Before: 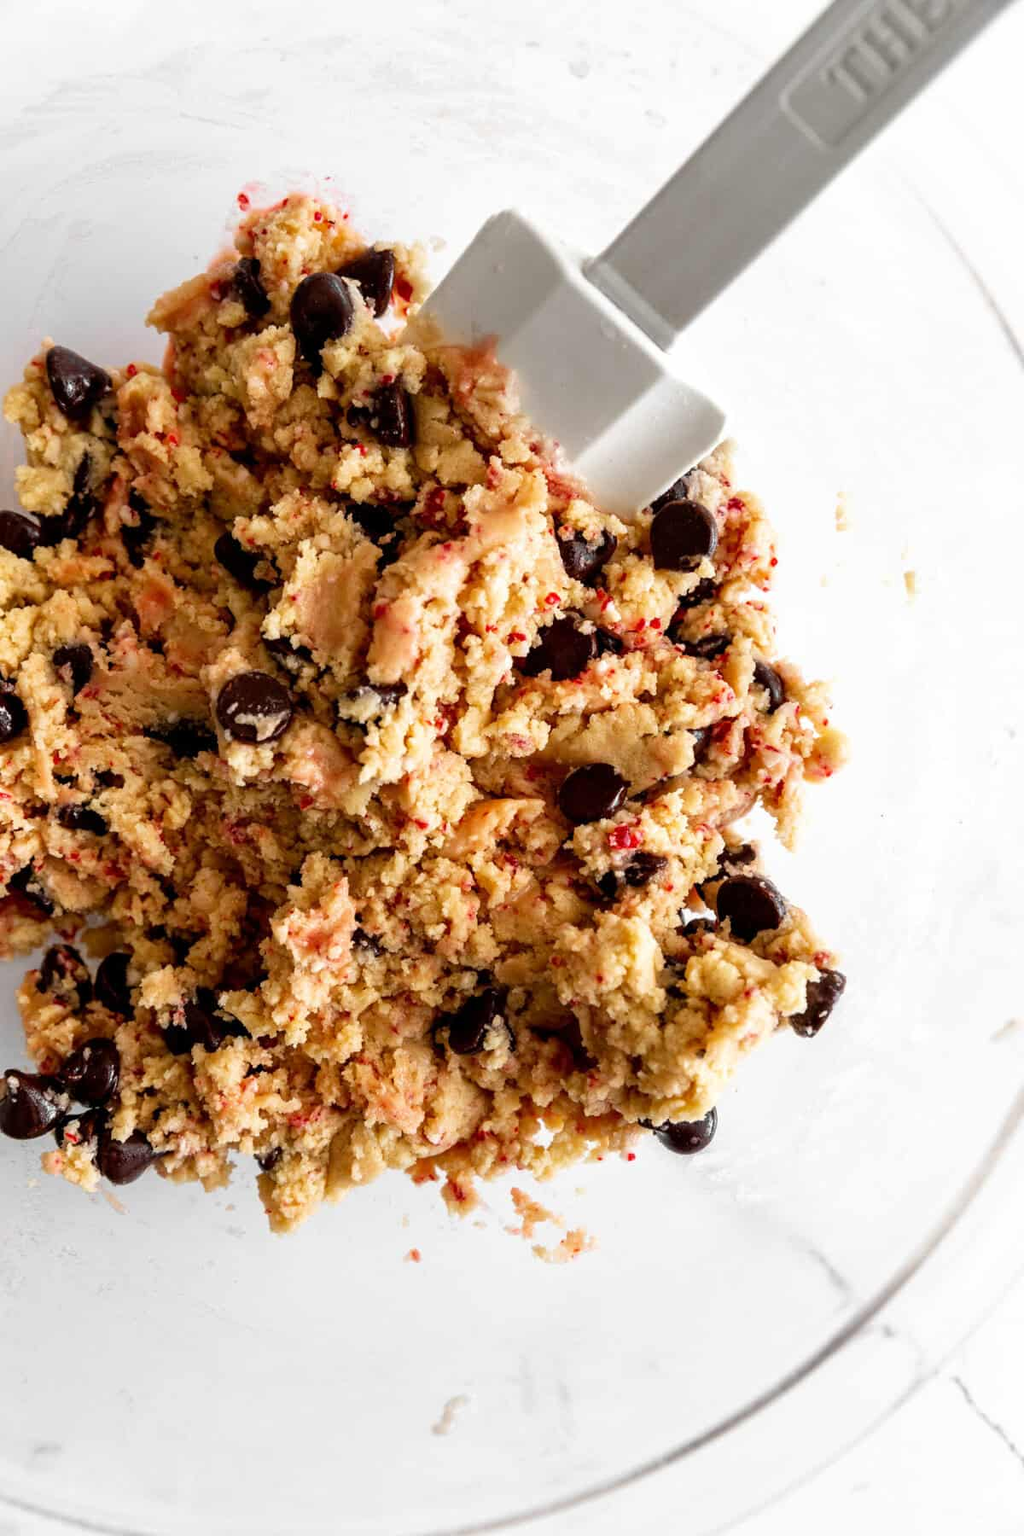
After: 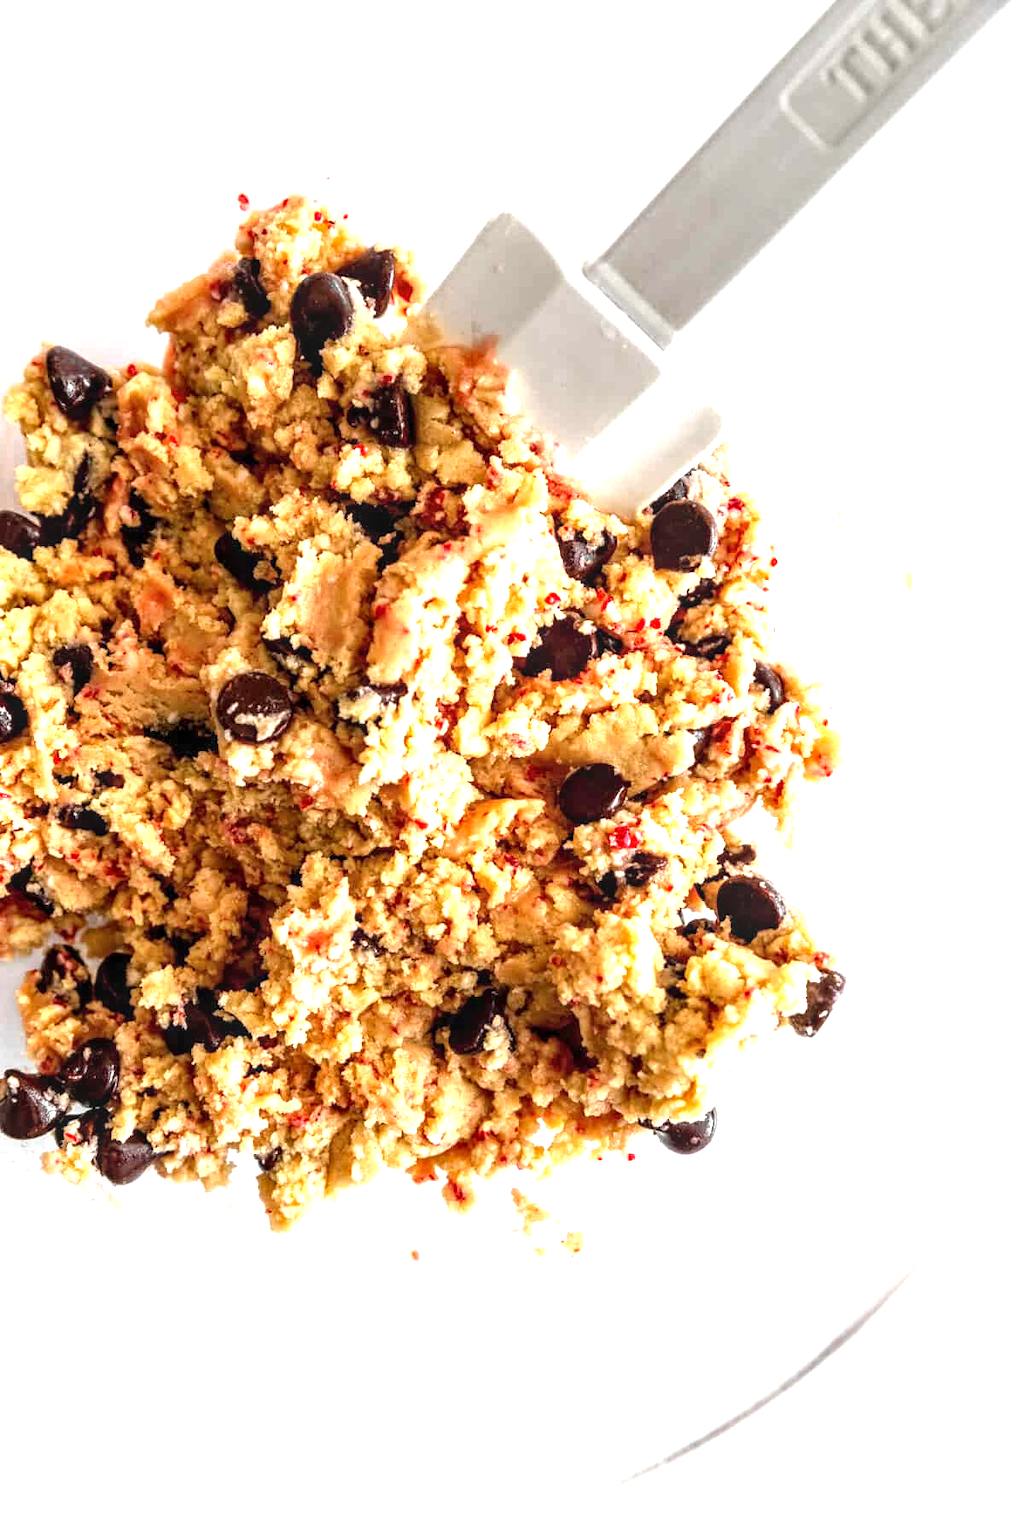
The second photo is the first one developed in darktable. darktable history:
exposure: exposure 1 EV, compensate highlight preservation false
local contrast: detail 130%
